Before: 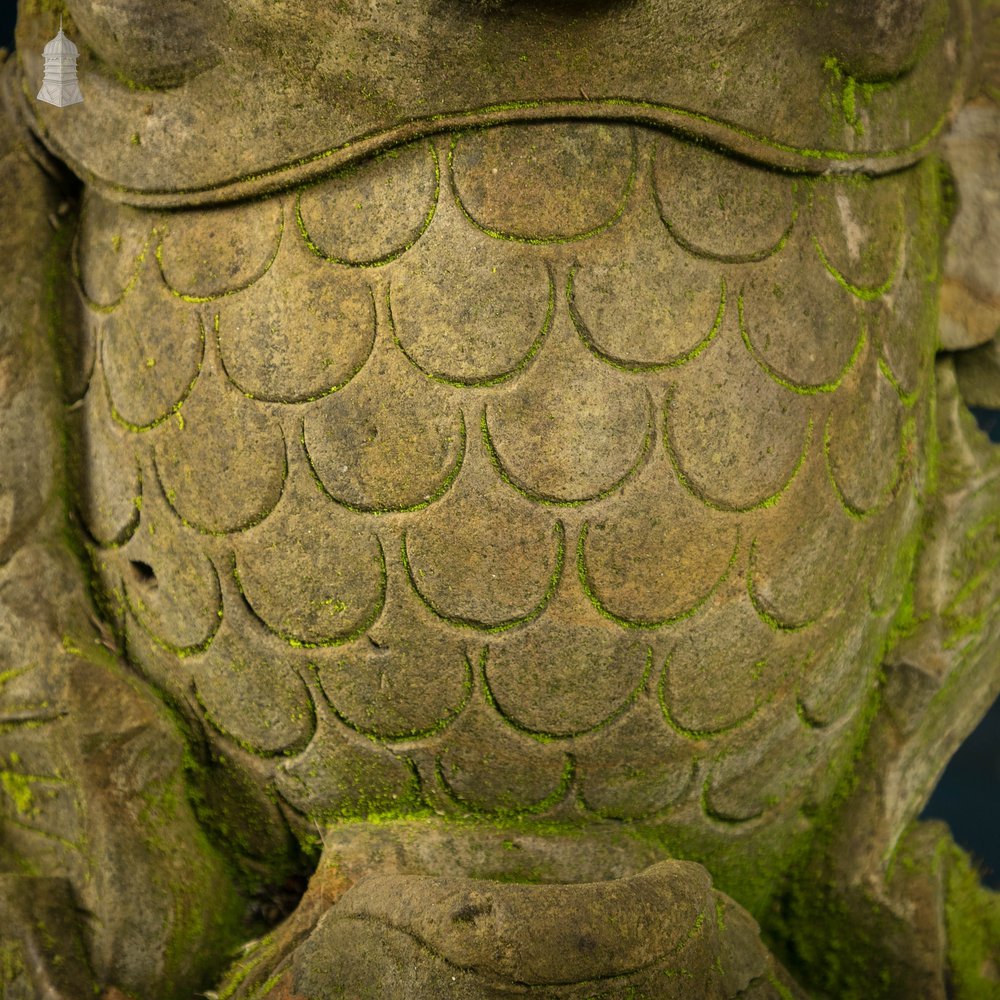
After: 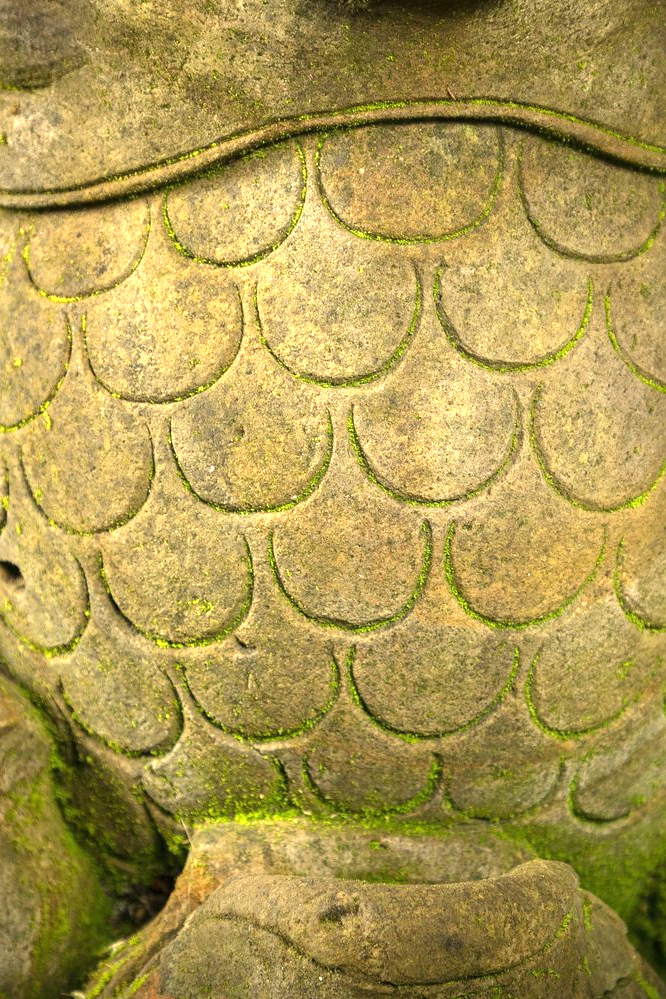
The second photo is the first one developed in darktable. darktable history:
crop and rotate: left 13.345%, right 20.054%
exposure: black level correction 0, exposure 1.107 EV, compensate exposure bias true, compensate highlight preservation false
